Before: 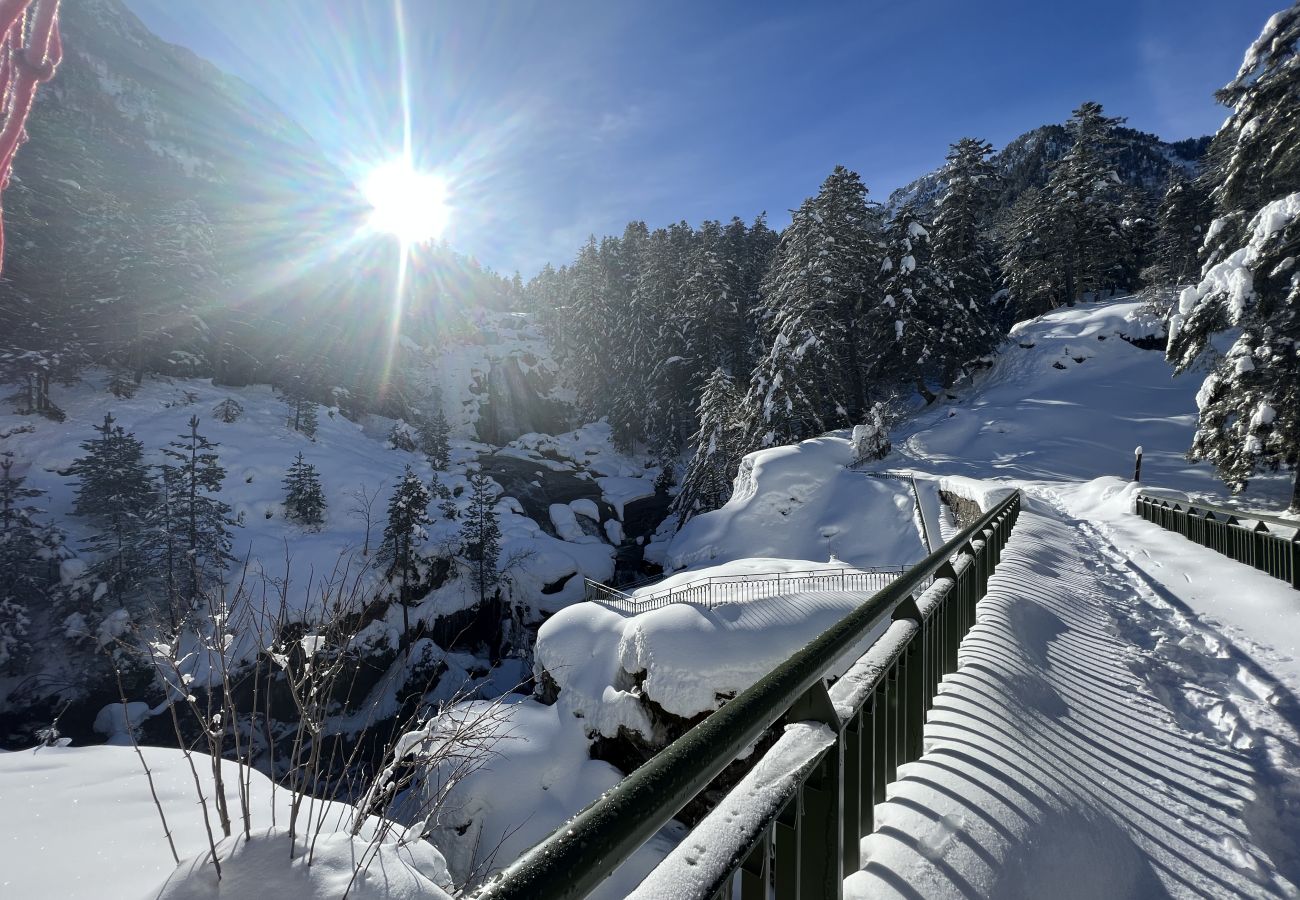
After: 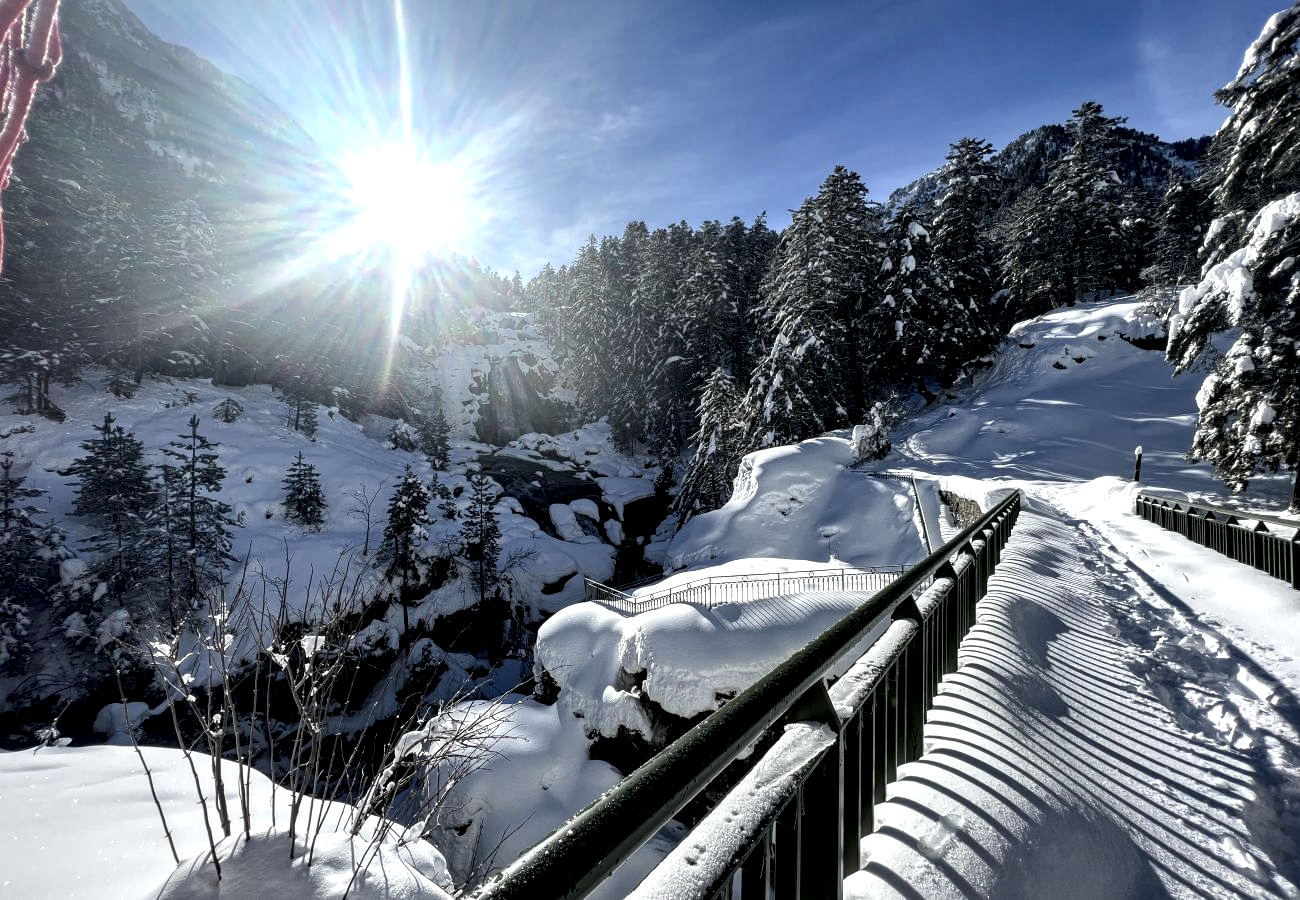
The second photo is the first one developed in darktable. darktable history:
local contrast: highlights 81%, shadows 58%, detail 175%, midtone range 0.606
contrast brightness saturation: contrast 0.012, saturation -0.056
